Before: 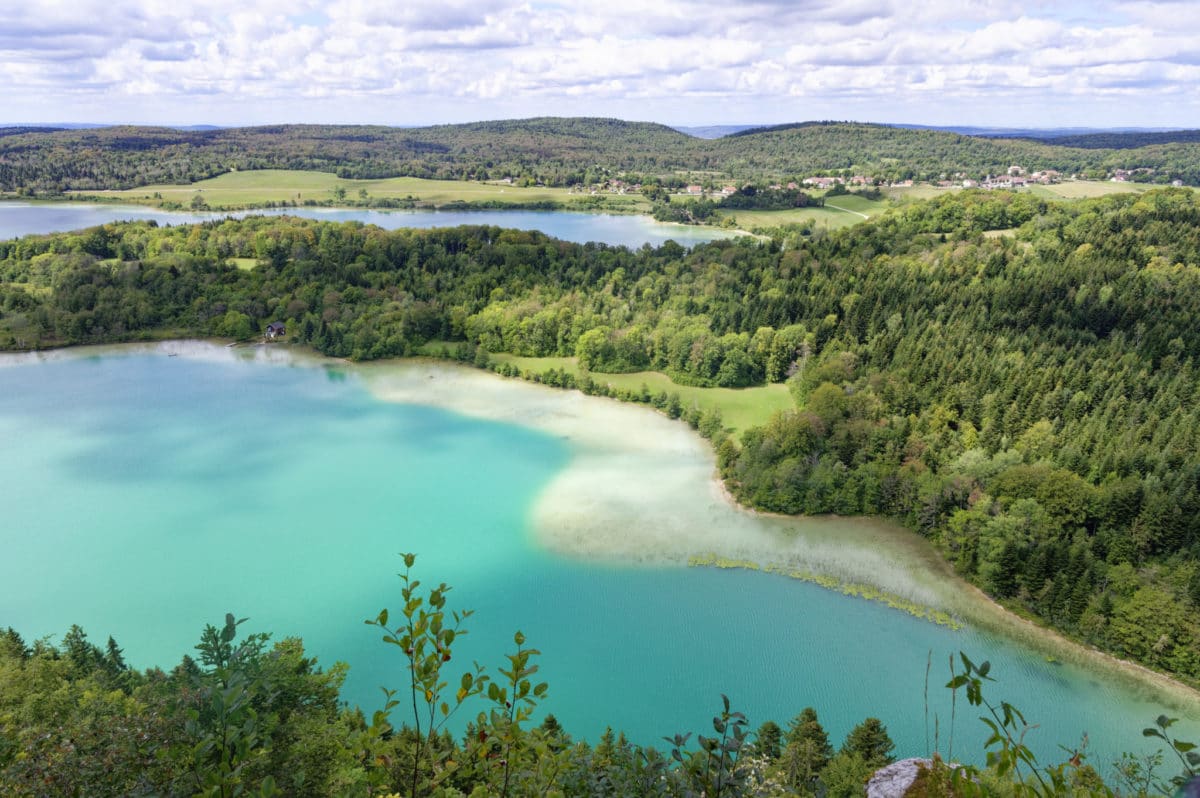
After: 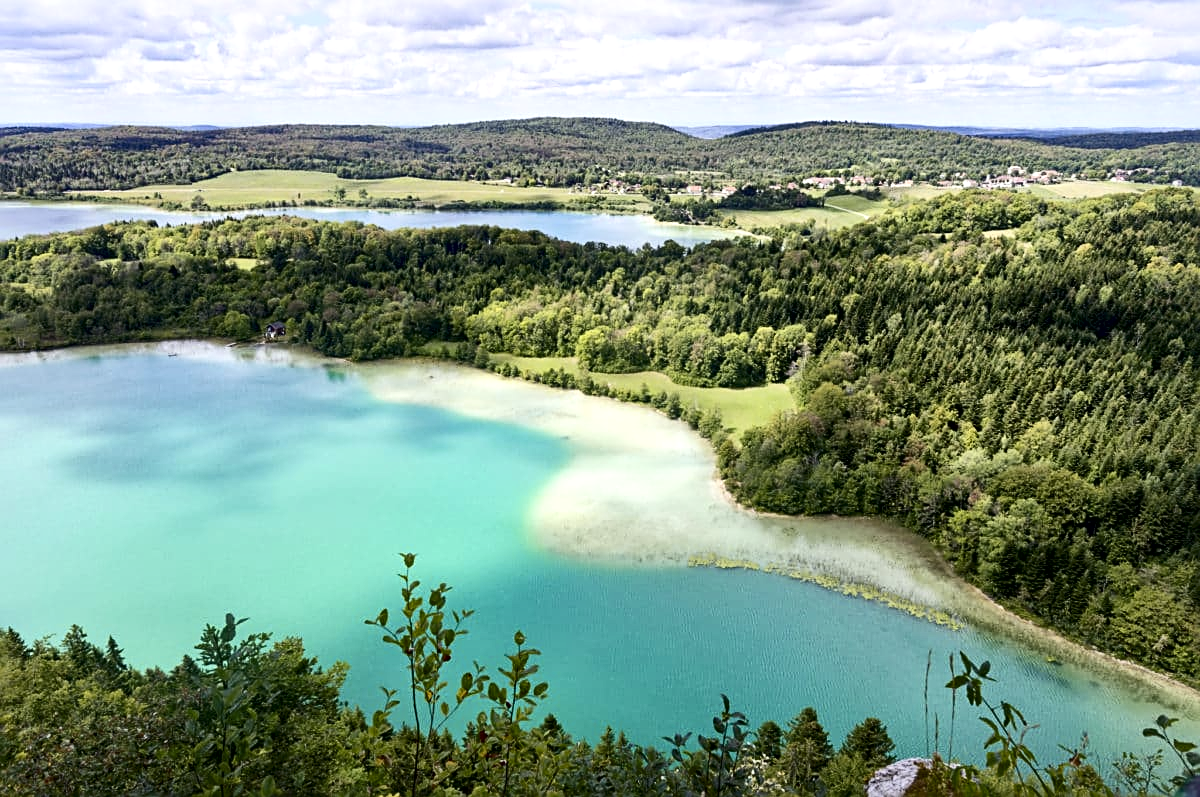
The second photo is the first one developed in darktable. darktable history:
local contrast: mode bilateral grid, contrast 25, coarseness 60, detail 151%, midtone range 0.2
contrast brightness saturation: contrast 0.22
sharpen: on, module defaults
crop: bottom 0.071%
color zones: curves: ch2 [(0, 0.5) (0.143, 0.5) (0.286, 0.489) (0.415, 0.421) (0.571, 0.5) (0.714, 0.5) (0.857, 0.5) (1, 0.5)]
